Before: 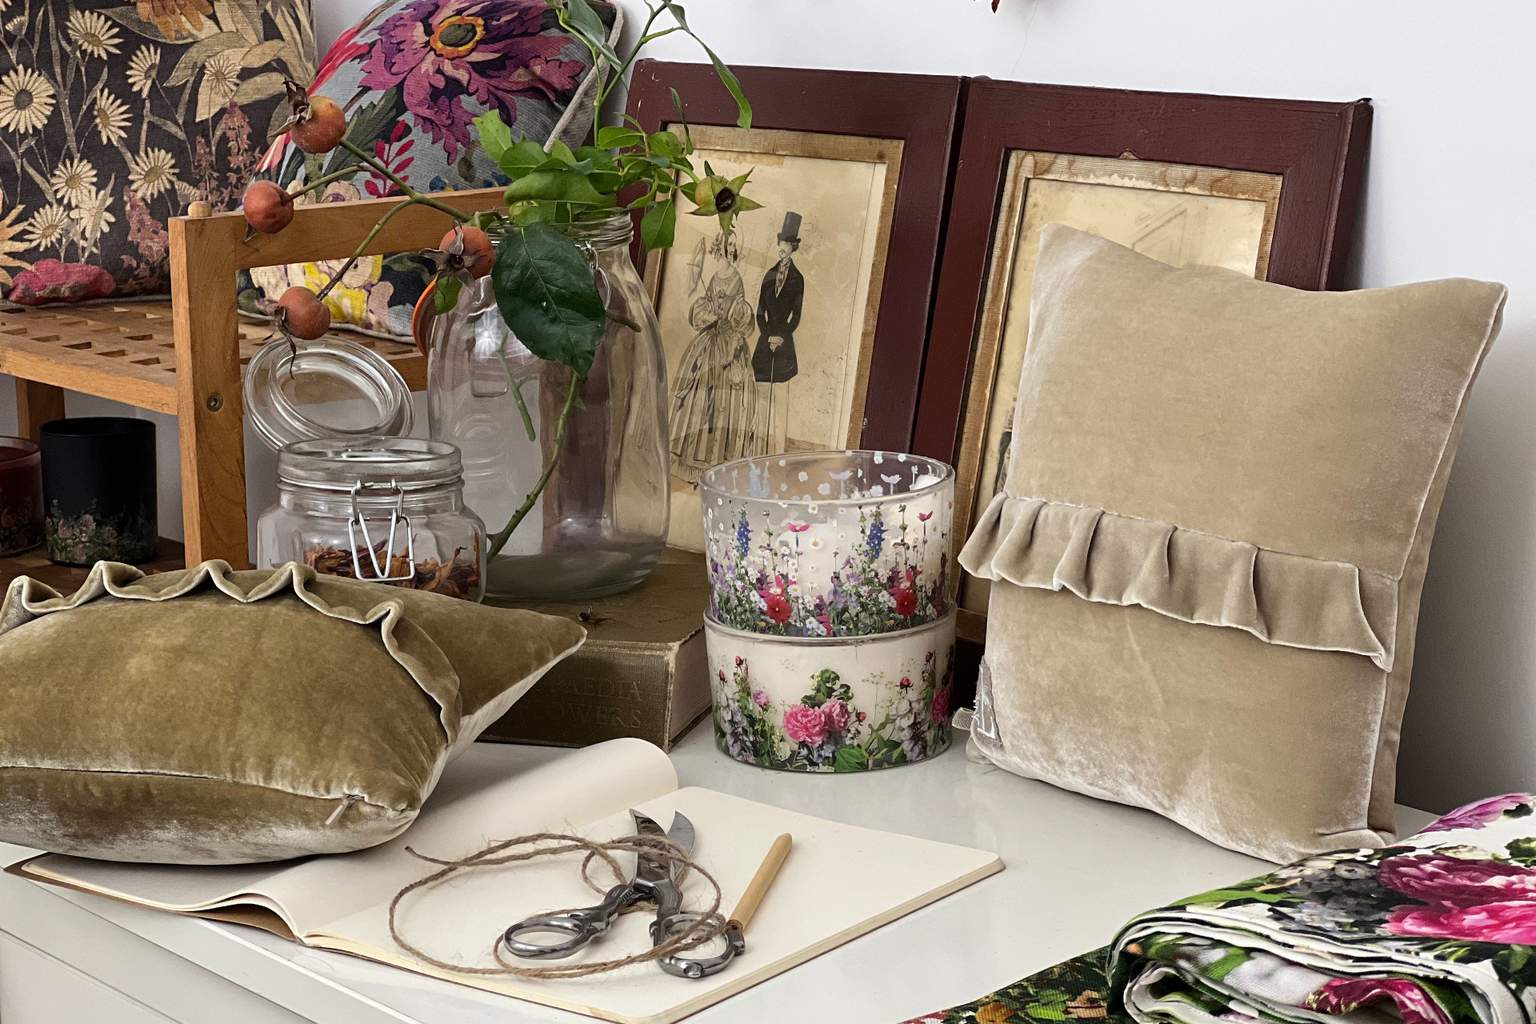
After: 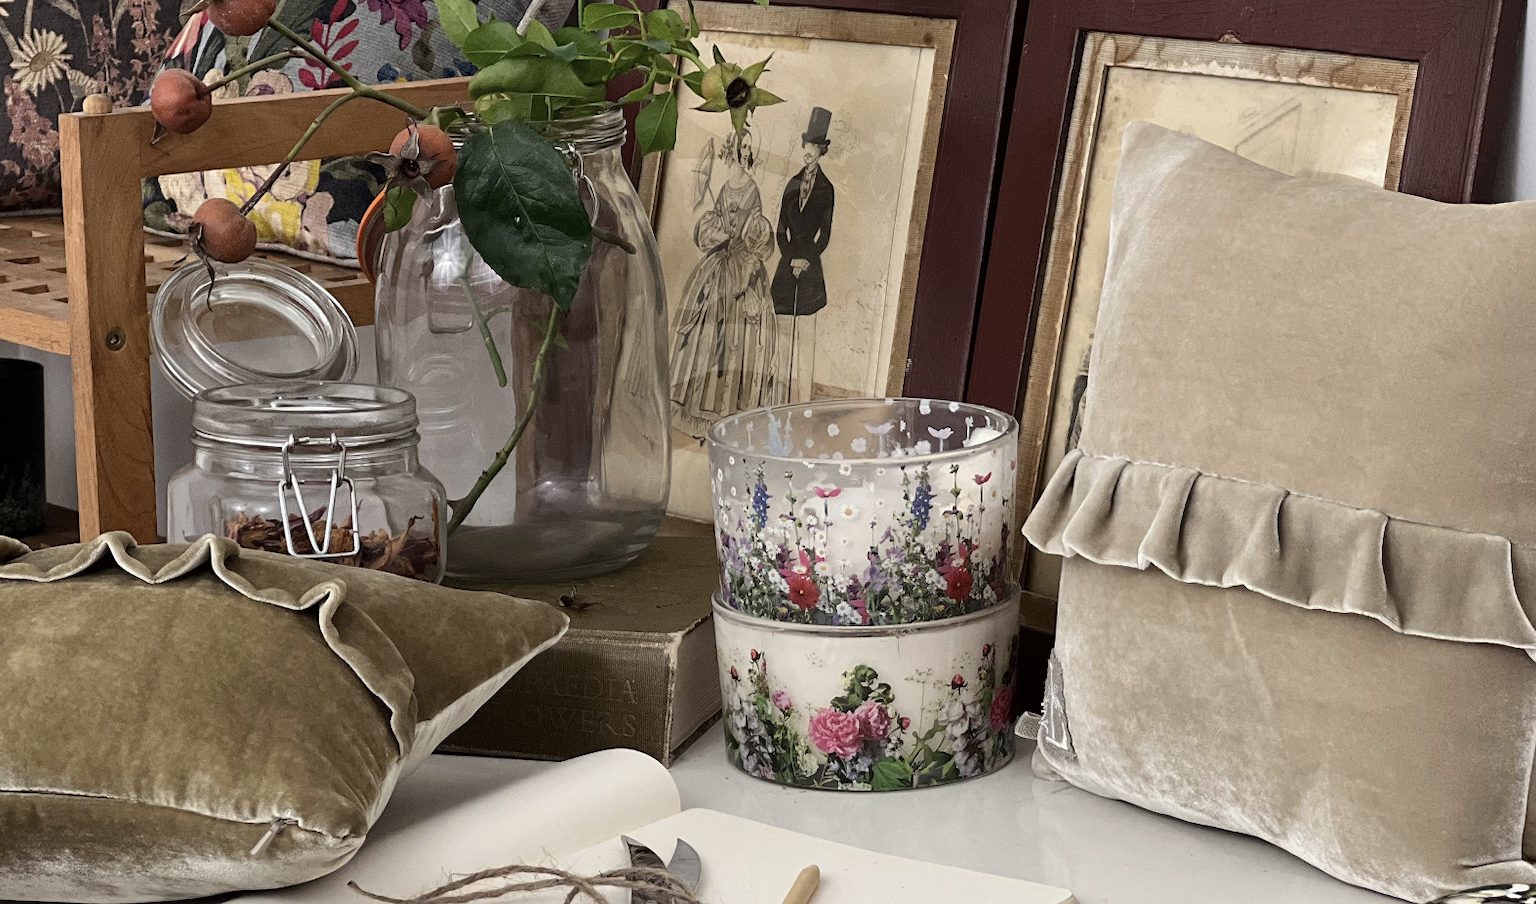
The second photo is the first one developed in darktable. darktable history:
exposure: compensate highlight preservation false
crop: left 7.861%, top 12.116%, right 10.151%, bottom 15.401%
contrast brightness saturation: contrast 0.061, brightness -0.011, saturation -0.246
